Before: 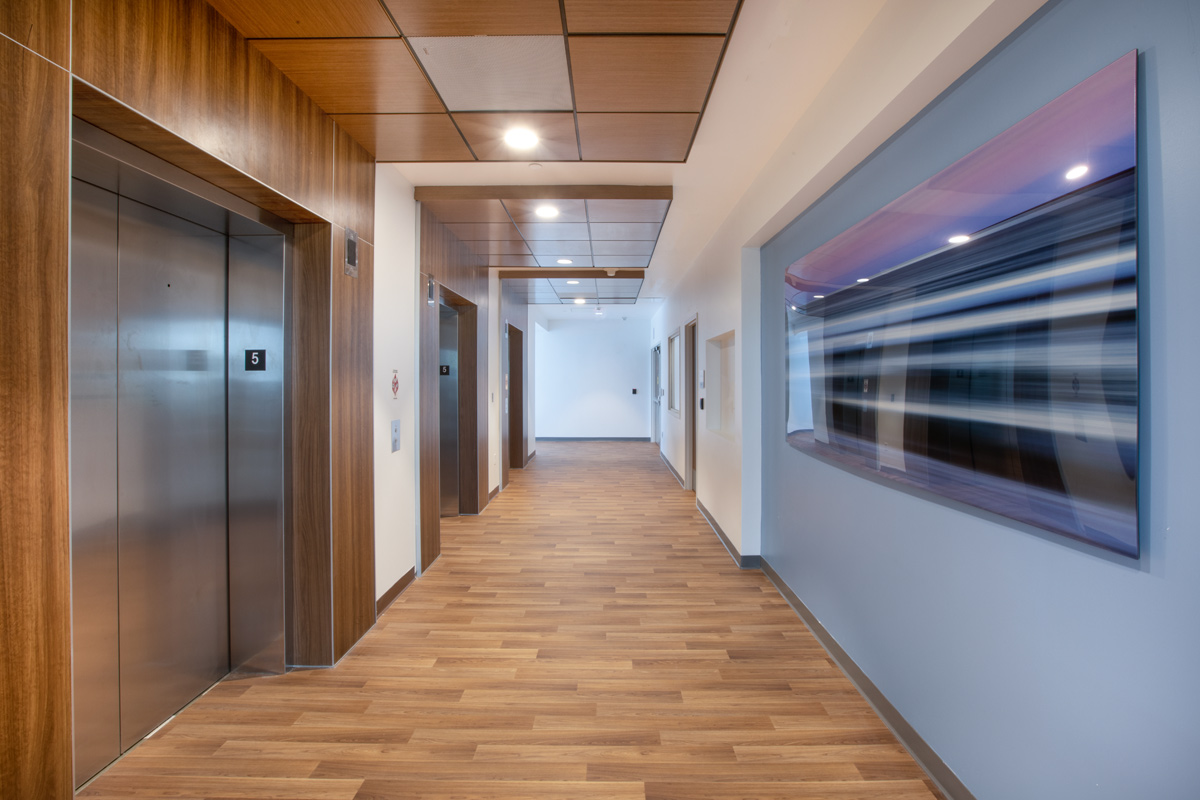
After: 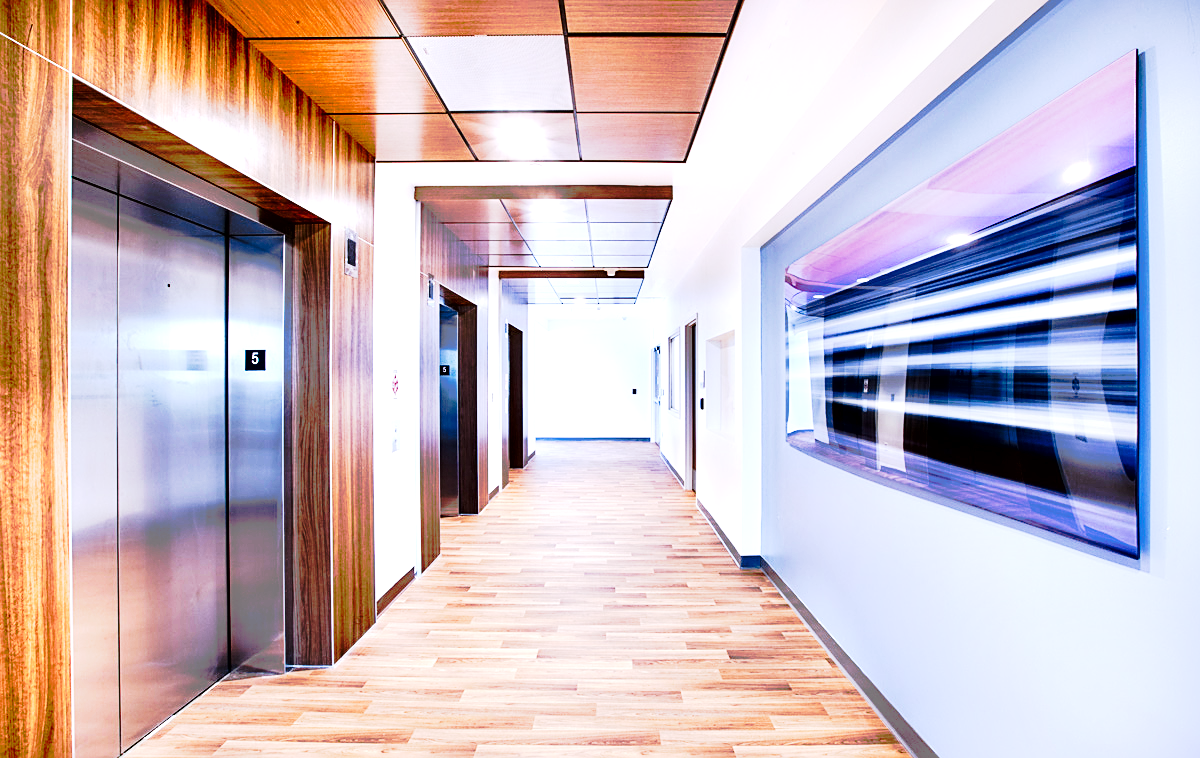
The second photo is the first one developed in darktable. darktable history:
tone curve: curves: ch0 [(0, 0) (0.081, 0.033) (0.192, 0.124) (0.283, 0.238) (0.407, 0.476) (0.495, 0.521) (0.661, 0.756) (0.788, 0.87) (1, 0.951)]; ch1 [(0, 0) (0.161, 0.092) (0.35, 0.33) (0.392, 0.392) (0.427, 0.426) (0.479, 0.472) (0.505, 0.497) (0.521, 0.524) (0.567, 0.56) (0.583, 0.592) (0.625, 0.627) (0.678, 0.733) (1, 1)]; ch2 [(0, 0) (0.346, 0.362) (0.404, 0.427) (0.502, 0.499) (0.531, 0.523) (0.544, 0.561) (0.58, 0.59) (0.629, 0.642) (0.717, 0.678) (1, 1)], preserve colors none
exposure: black level correction 0, exposure 1.457 EV, compensate exposure bias true, compensate highlight preservation false
crop and rotate: top 0.013%, bottom 5.141%
color calibration: illuminant as shot in camera, x 0.379, y 0.397, temperature 4141.3 K
contrast equalizer: octaves 7, y [[0.627 ×6], [0.563 ×6], [0 ×6], [0 ×6], [0 ×6]]
tone equalizer: -7 EV 0.191 EV, -6 EV 0.138 EV, -5 EV 0.056 EV, -4 EV 0.07 EV, -2 EV -0.029 EV, -1 EV -0.034 EV, +0 EV -0.043 EV
sharpen: on, module defaults
